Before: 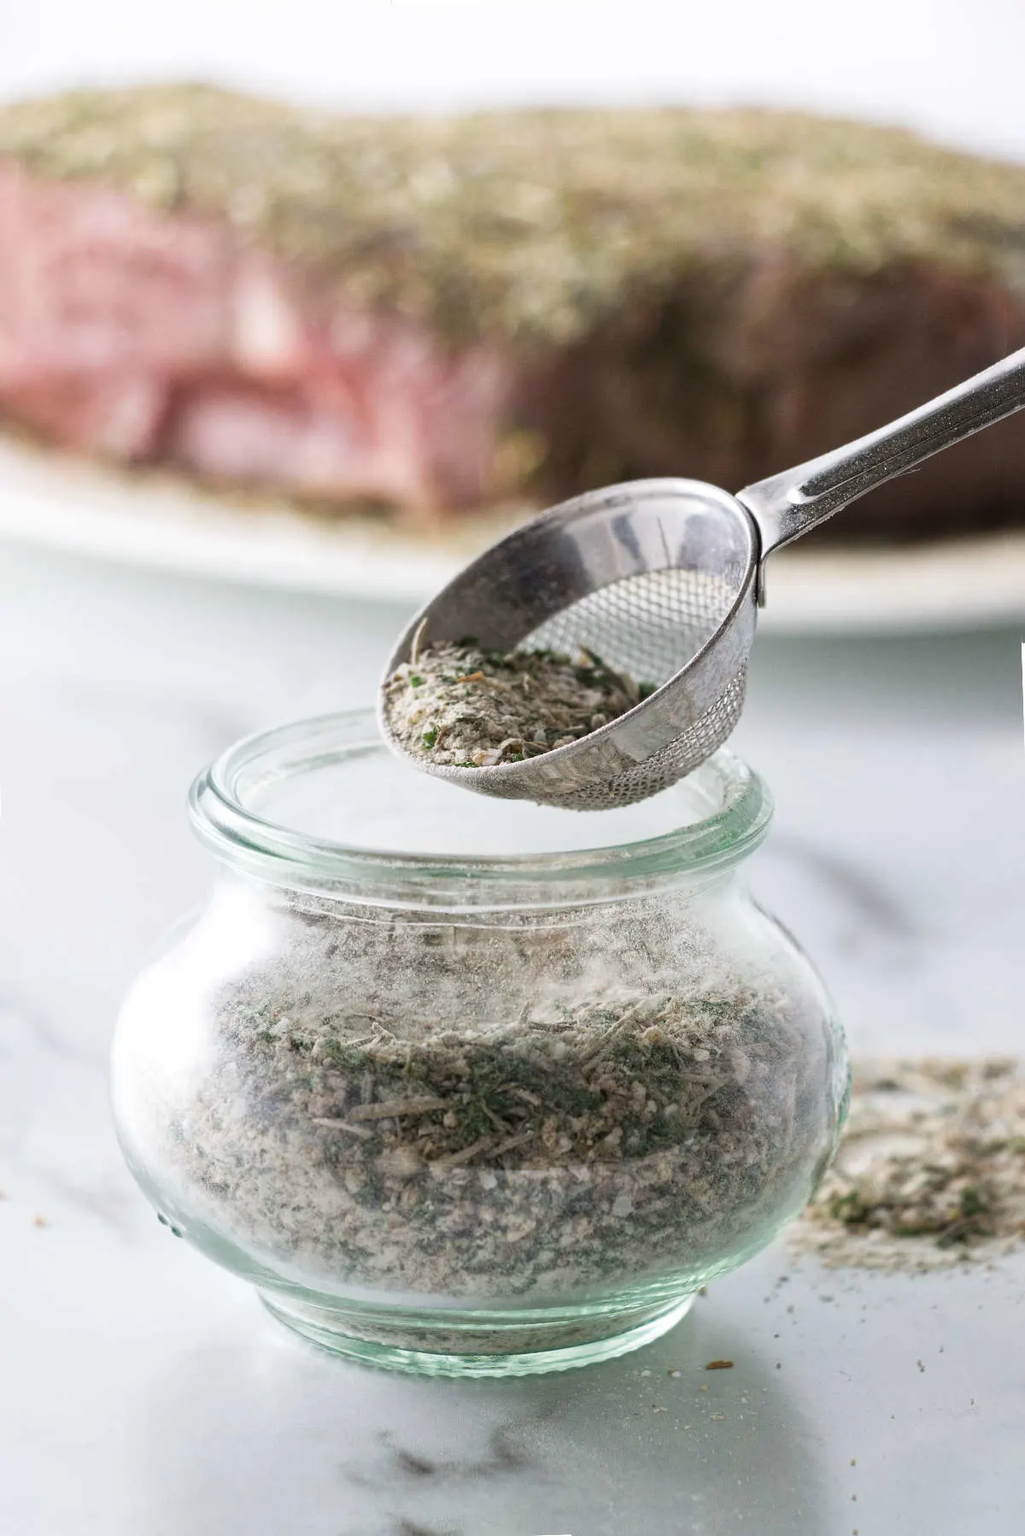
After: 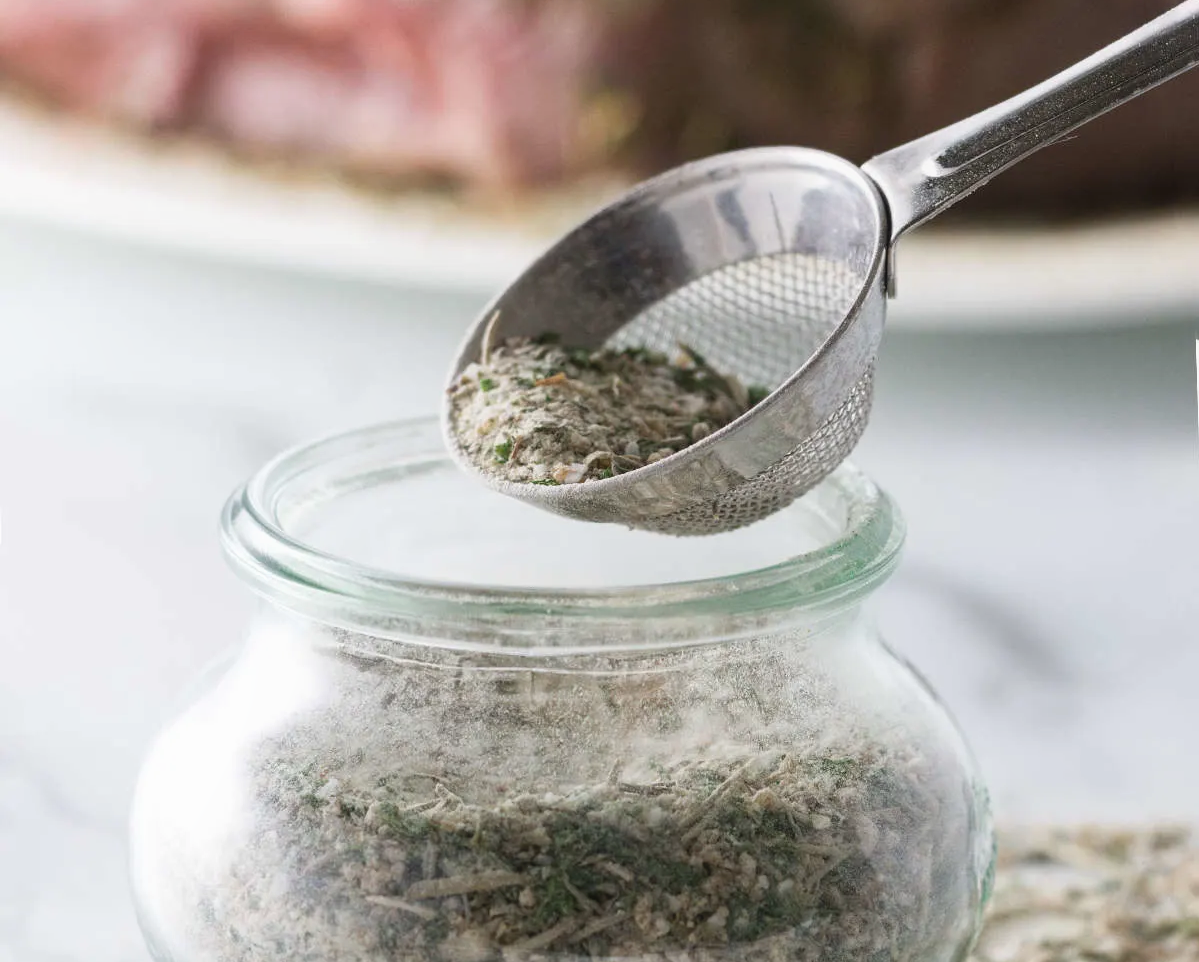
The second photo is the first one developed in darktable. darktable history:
crop and rotate: top 23.043%, bottom 23.437%
contrast equalizer: octaves 7, y [[0.6 ×6], [0.55 ×6], [0 ×6], [0 ×6], [0 ×6]], mix -0.3
